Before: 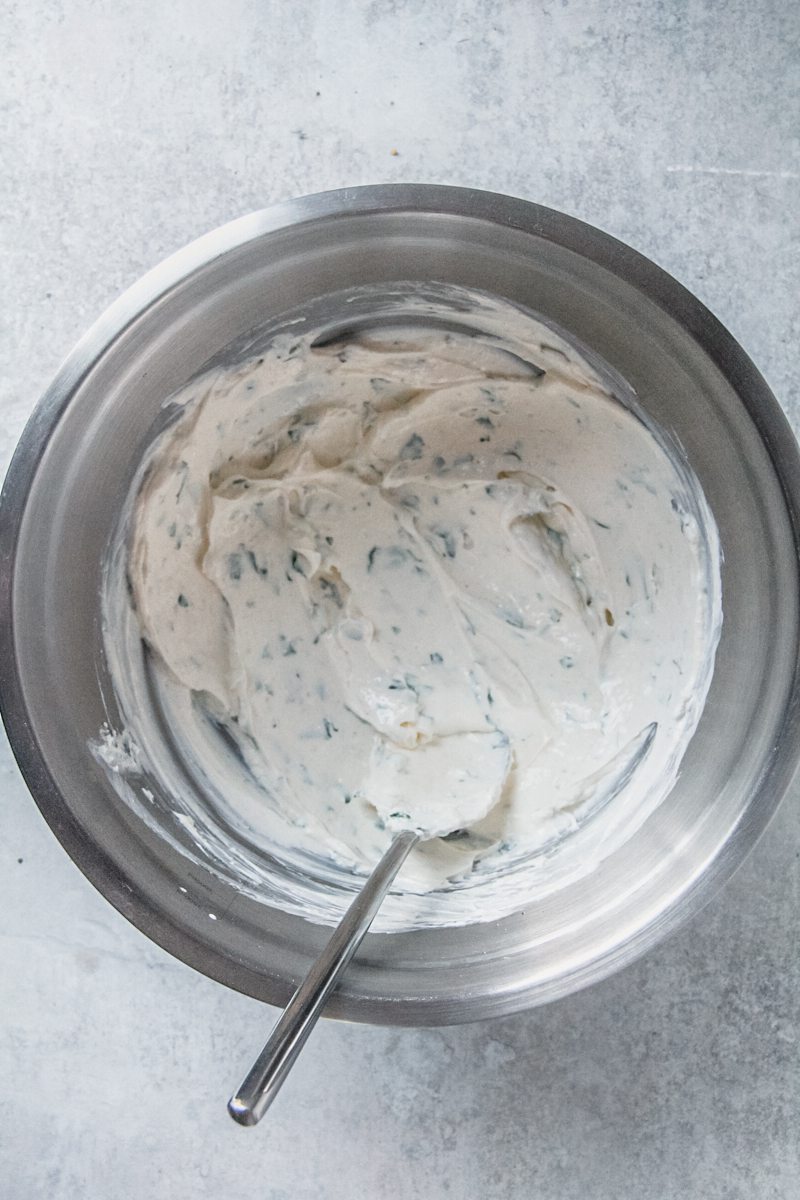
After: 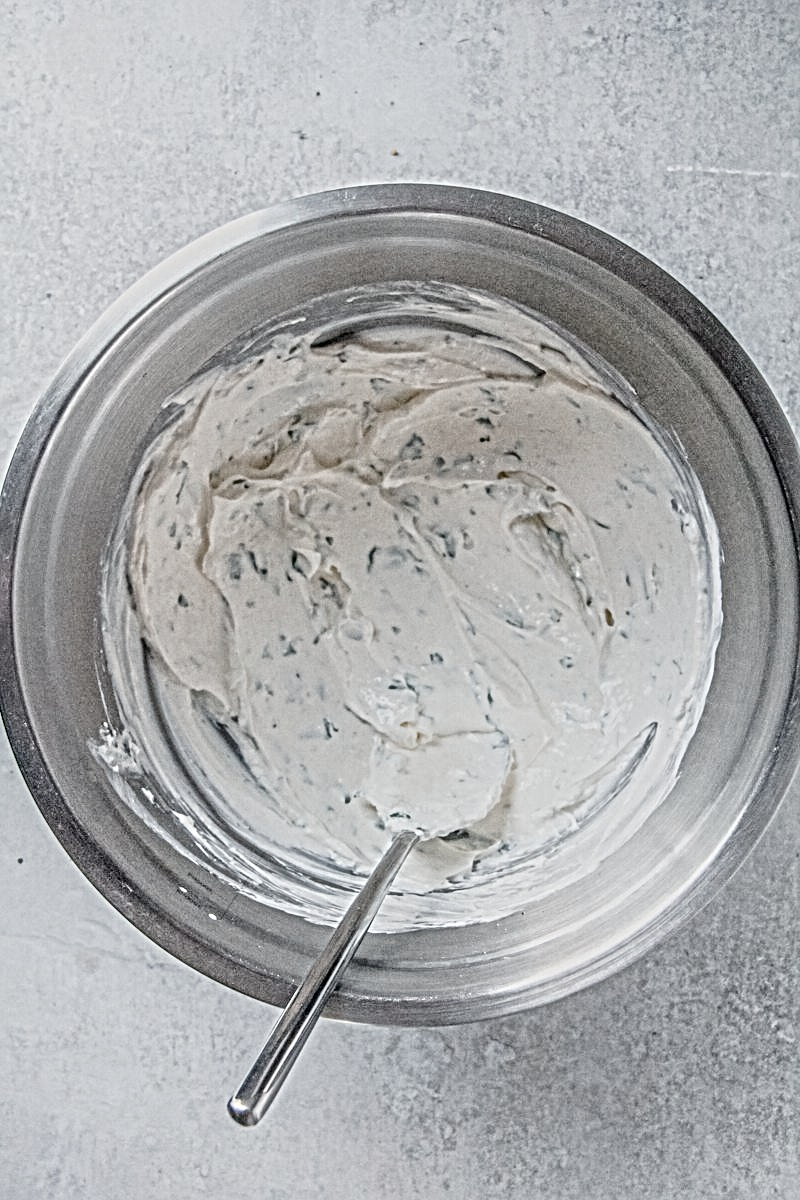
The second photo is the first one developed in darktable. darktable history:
tone curve: curves: ch0 [(0, 0) (0.402, 0.473) (0.673, 0.68) (0.899, 0.832) (0.999, 0.903)]; ch1 [(0, 0) (0.379, 0.262) (0.464, 0.425) (0.498, 0.49) (0.507, 0.5) (0.53, 0.532) (0.582, 0.583) (0.68, 0.672) (0.791, 0.748) (1, 0.896)]; ch2 [(0, 0) (0.199, 0.414) (0.438, 0.49) (0.496, 0.501) (0.515, 0.546) (0.577, 0.605) (0.632, 0.649) (0.717, 0.727) (0.845, 0.855) (0.998, 0.977)], preserve colors none
local contrast: mode bilateral grid, contrast 19, coarseness 4, detail 300%, midtone range 0.2
contrast brightness saturation: contrast 0.115, saturation -0.159
exposure: compensate highlight preservation false
